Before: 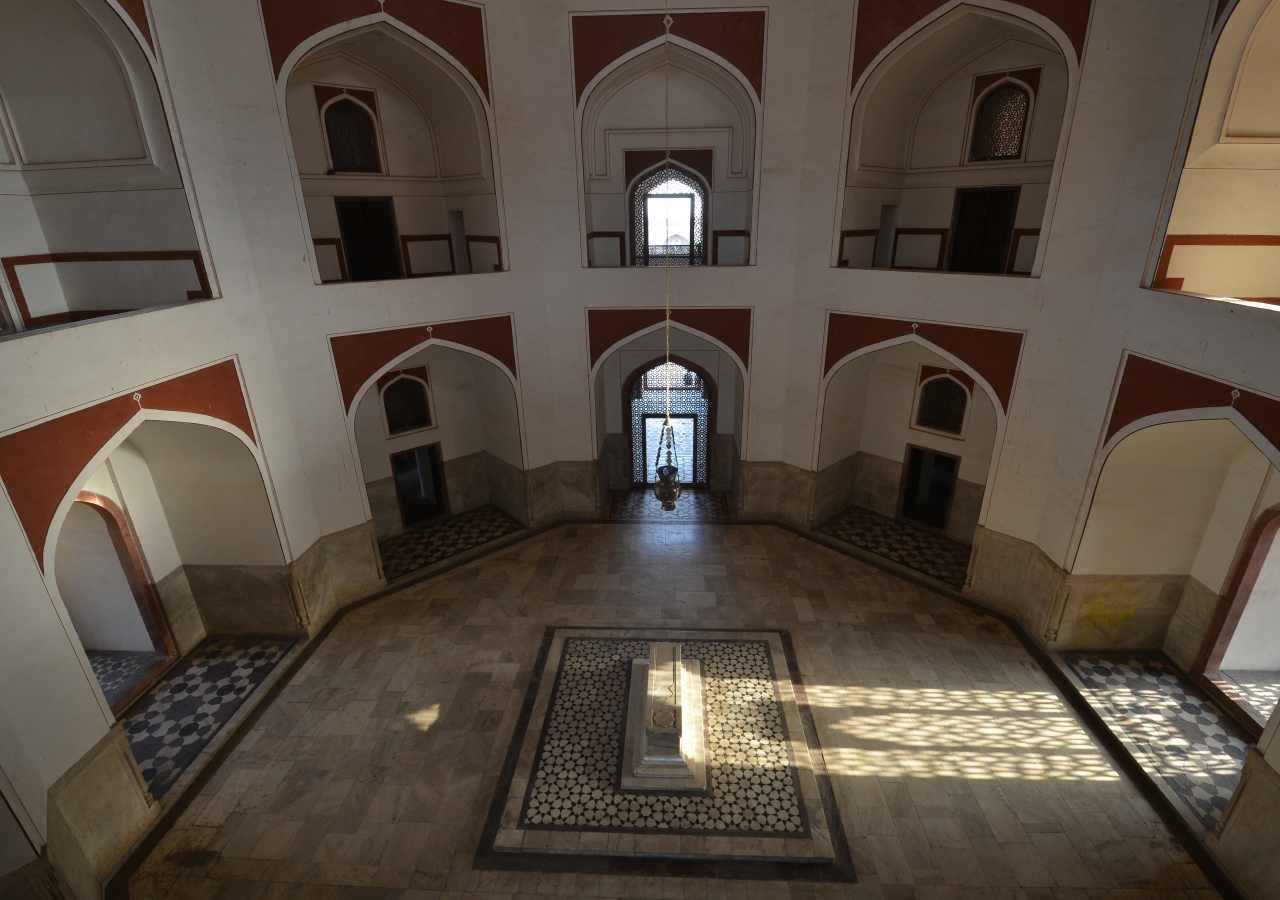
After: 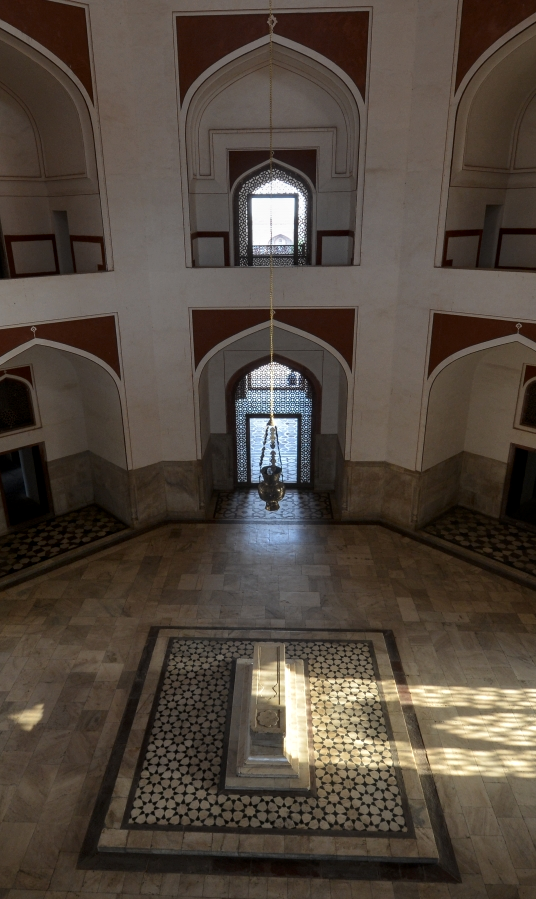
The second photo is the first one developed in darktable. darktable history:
crop: left 30.951%, right 27.158%
local contrast: on, module defaults
